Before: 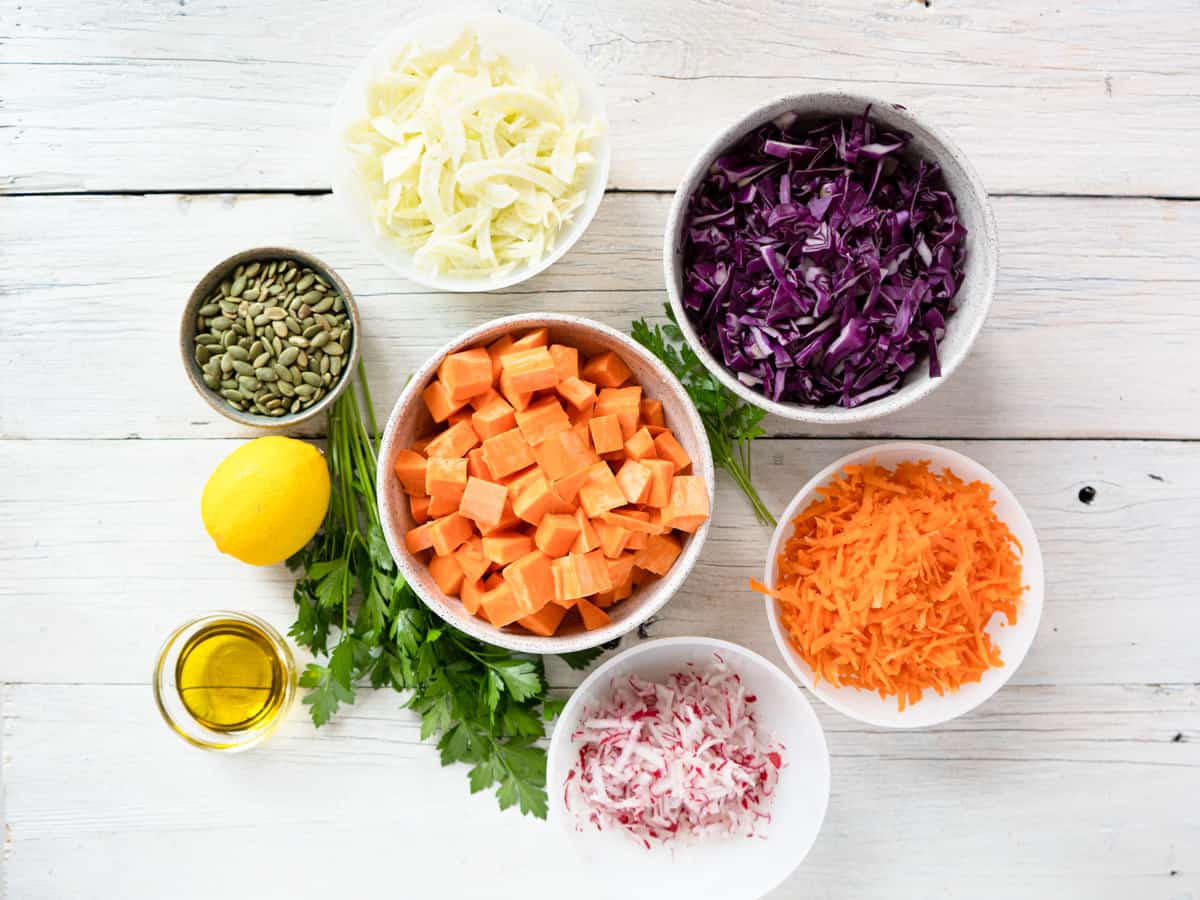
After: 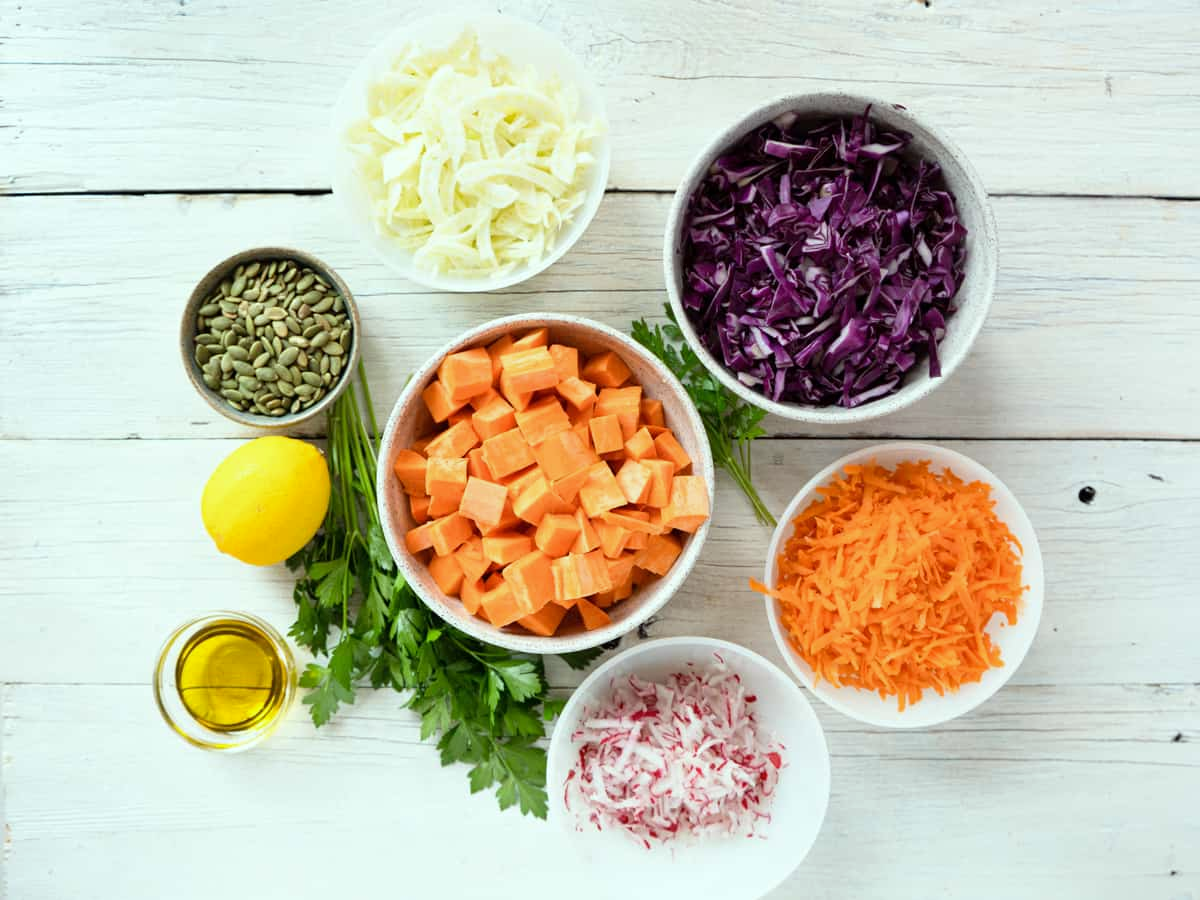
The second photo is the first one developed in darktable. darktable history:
color correction: highlights a* -6.67, highlights b* 0.383
